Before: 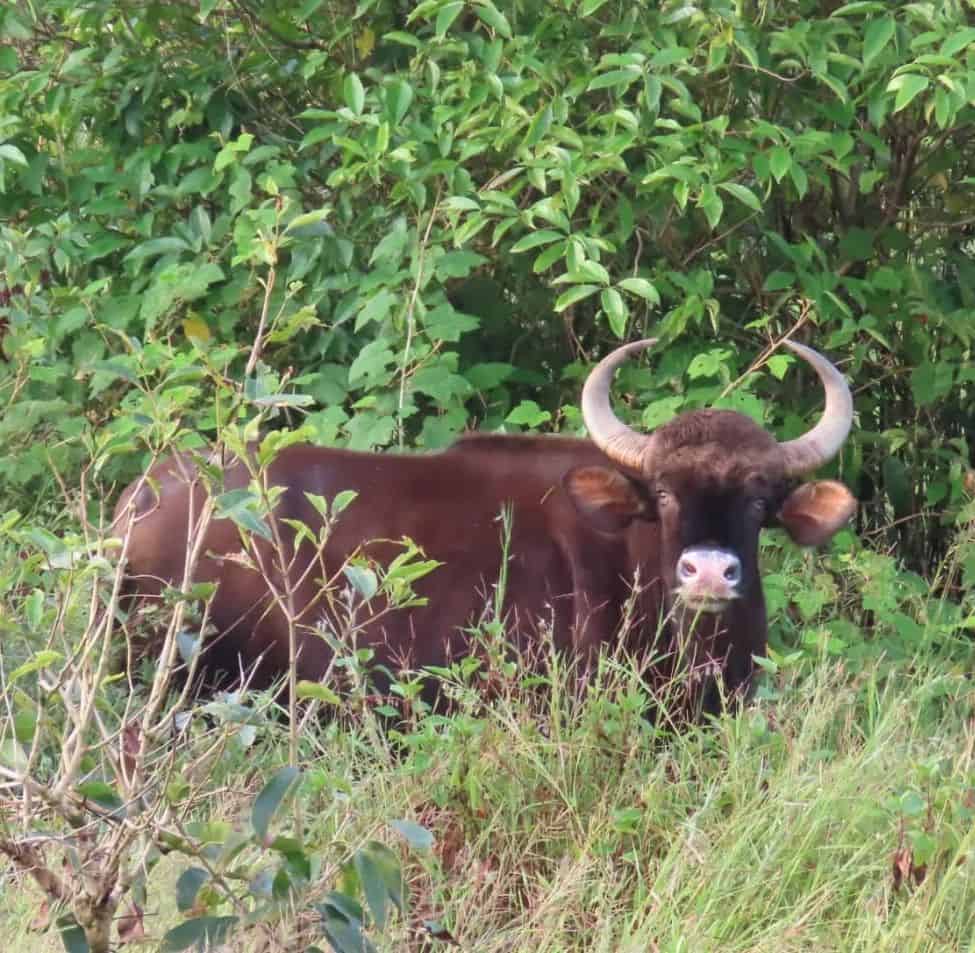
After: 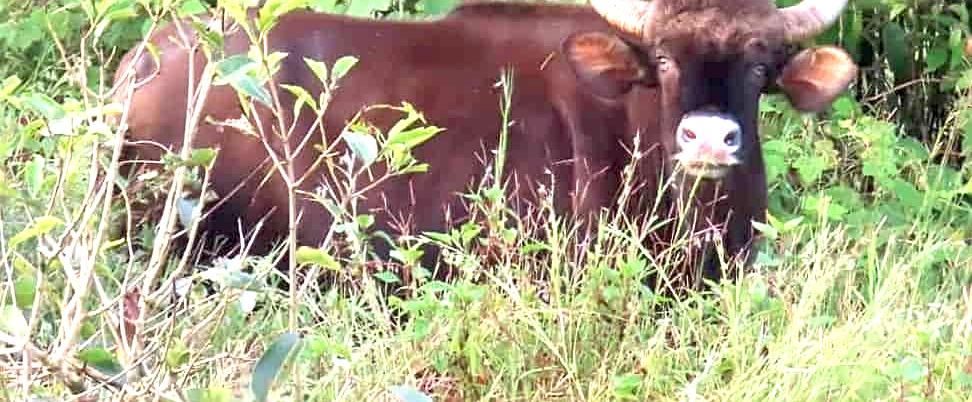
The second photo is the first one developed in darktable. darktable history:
sharpen: on, module defaults
exposure: black level correction 0.008, exposure 0.979 EV, compensate highlight preservation false
crop: top 45.551%, bottom 12.262%
